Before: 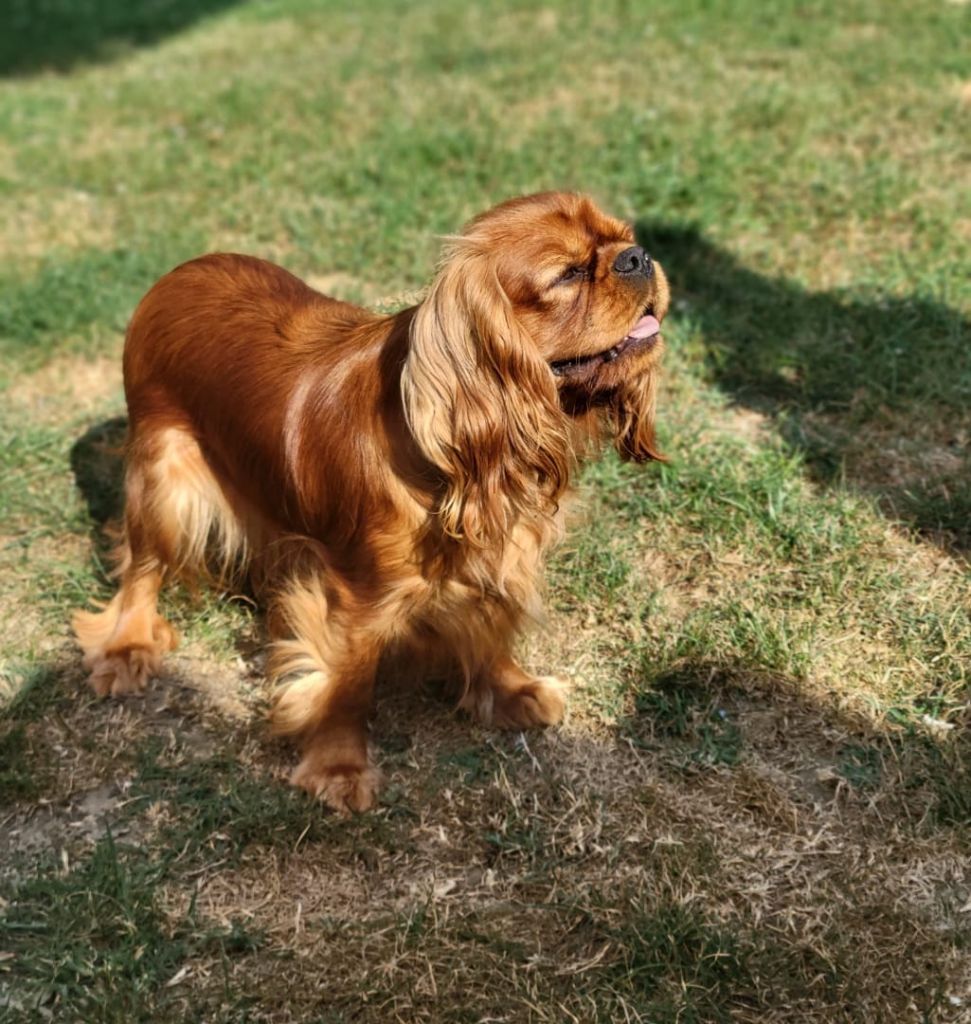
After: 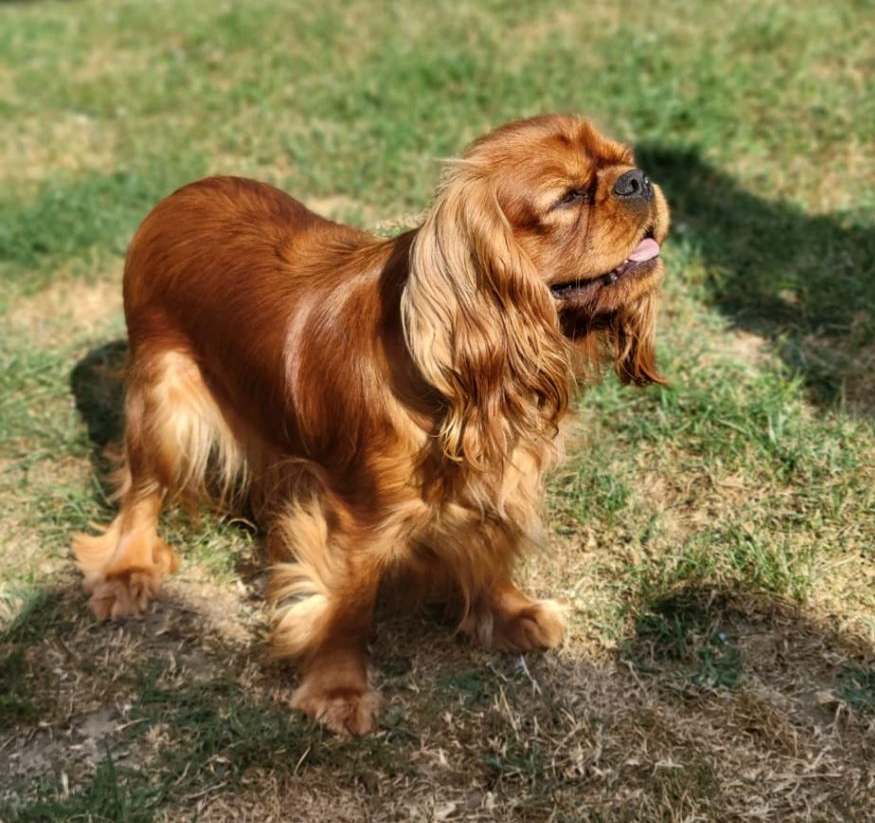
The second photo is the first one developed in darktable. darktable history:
crop: top 7.538%, right 9.804%, bottom 12.042%
